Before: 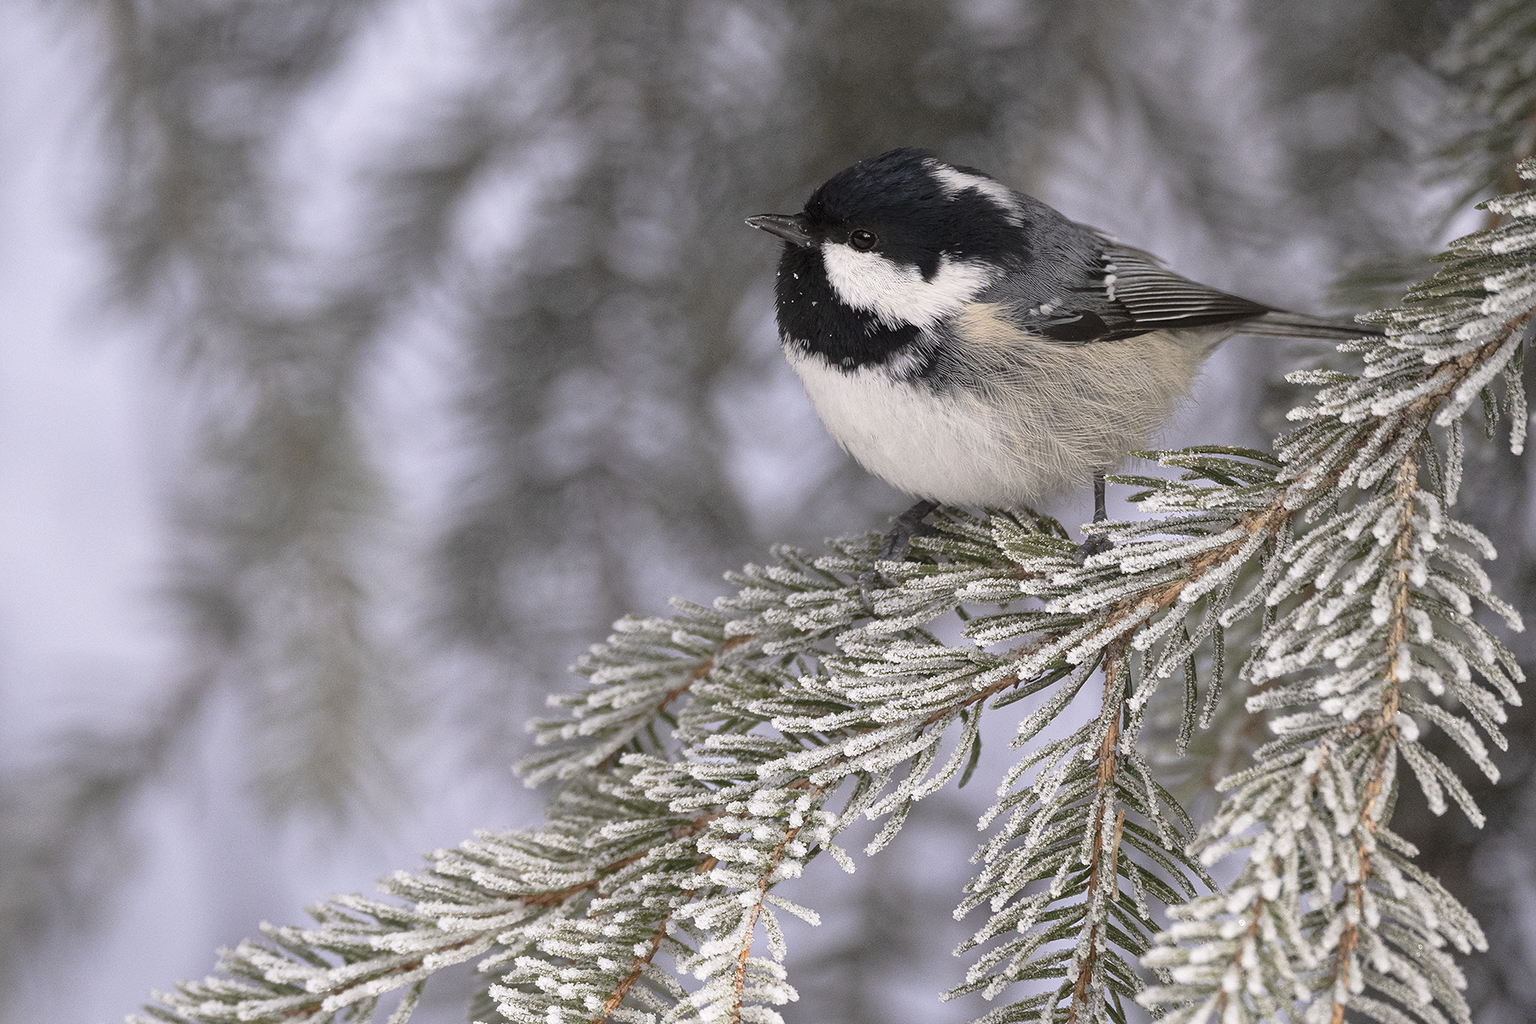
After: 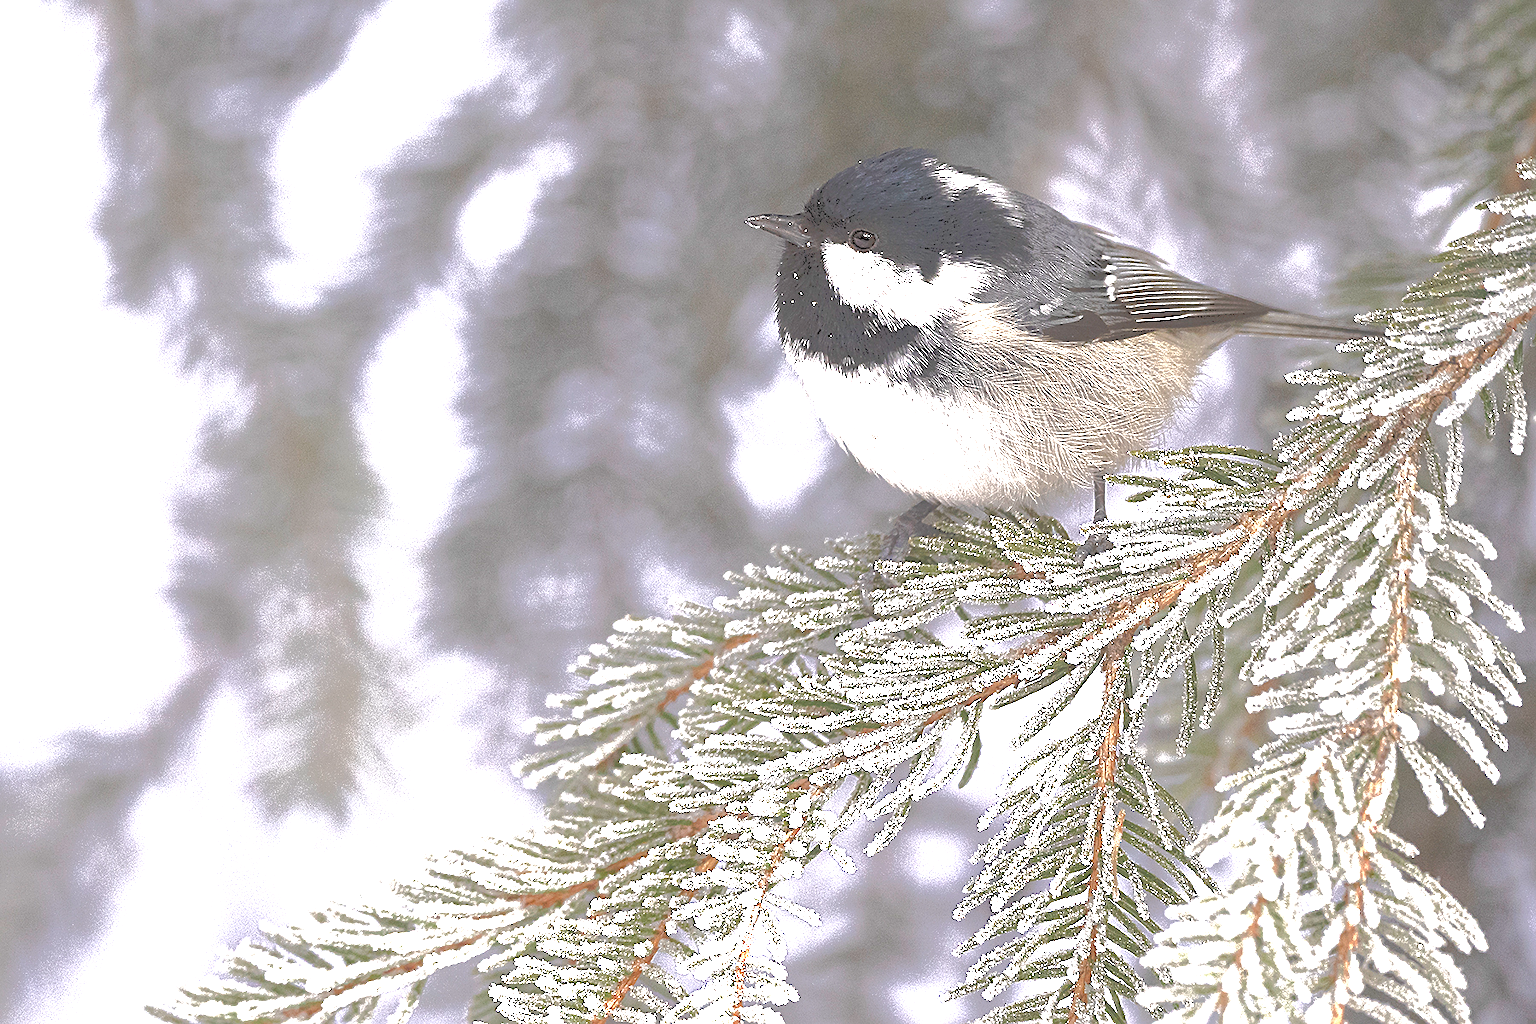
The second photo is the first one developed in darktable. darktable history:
sharpen: on, module defaults
exposure: exposure 0.695 EV, compensate exposure bias true, compensate highlight preservation false
tone curve: curves: ch0 [(0, 0) (0.003, 0.322) (0.011, 0.327) (0.025, 0.345) (0.044, 0.365) (0.069, 0.378) (0.1, 0.391) (0.136, 0.403) (0.177, 0.412) (0.224, 0.429) (0.277, 0.448) (0.335, 0.474) (0.399, 0.503) (0.468, 0.537) (0.543, 0.57) (0.623, 0.61) (0.709, 0.653) (0.801, 0.699) (0.898, 0.75) (1, 1)], color space Lab, independent channels
